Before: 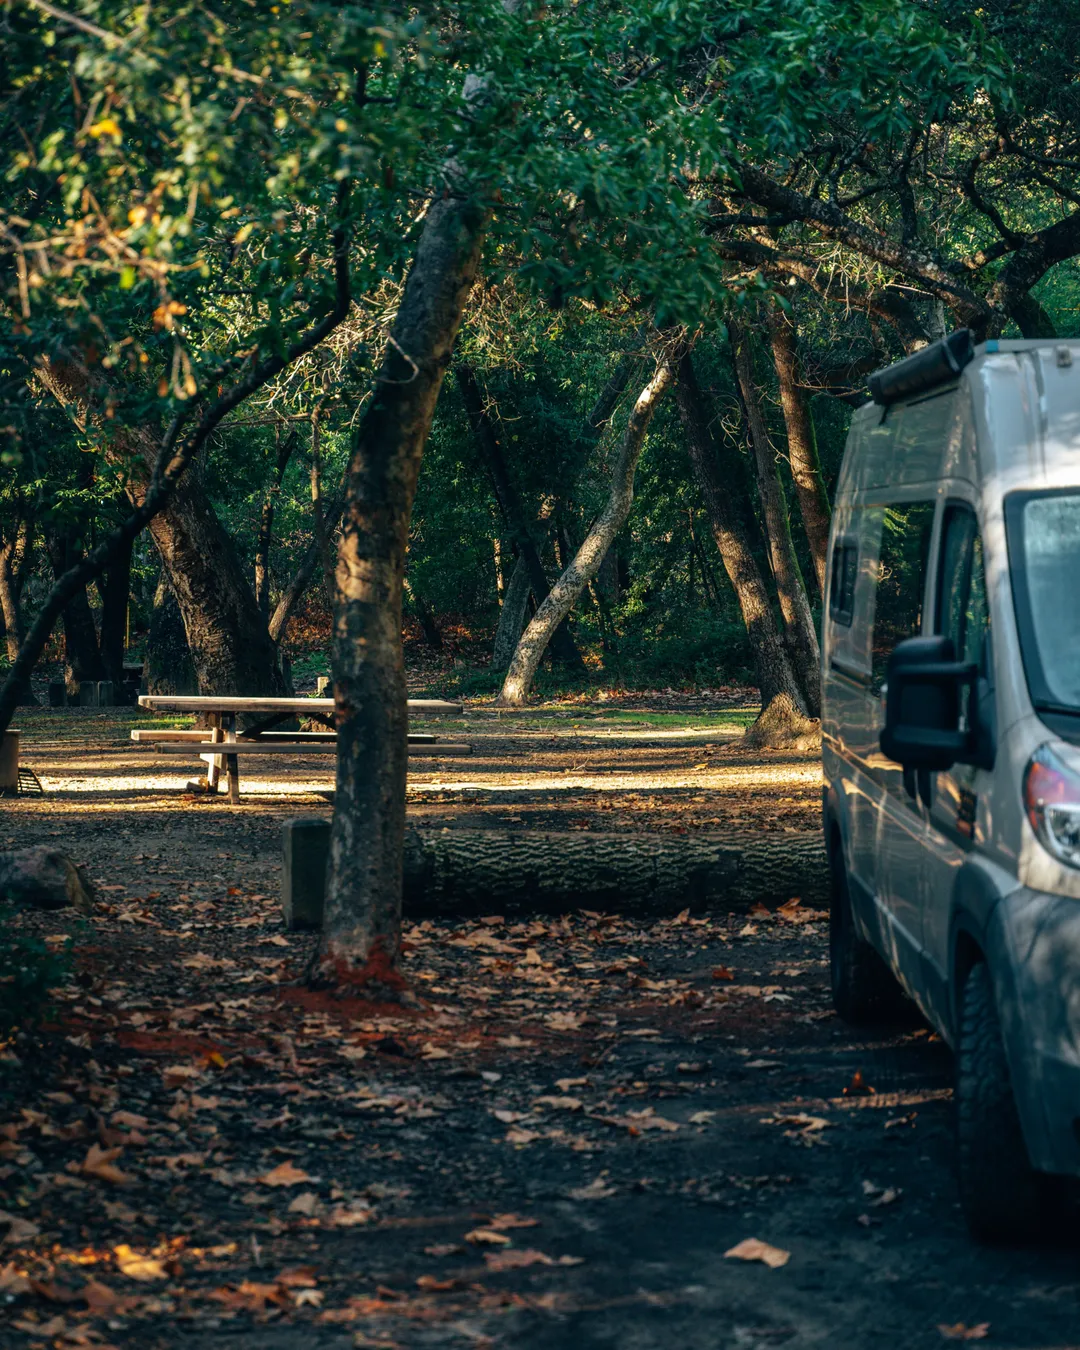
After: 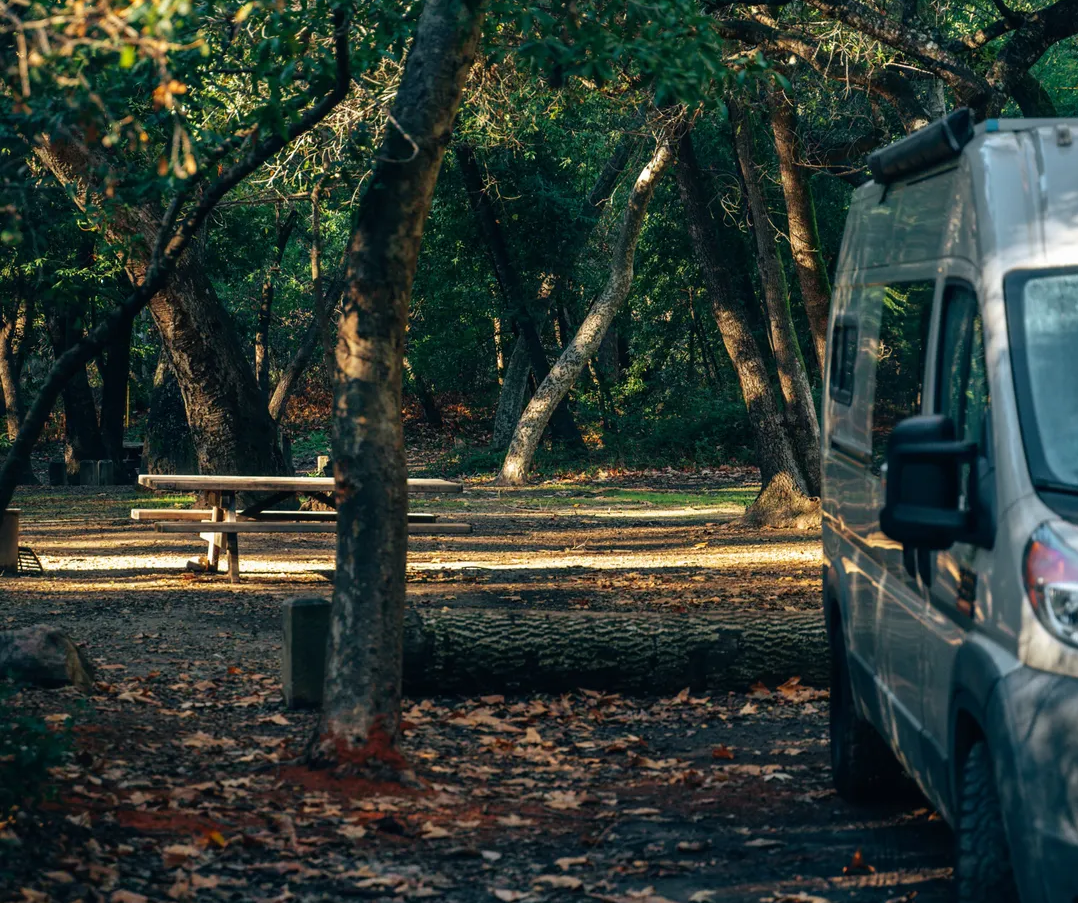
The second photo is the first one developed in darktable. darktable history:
crop: top 16.398%, bottom 16.688%
